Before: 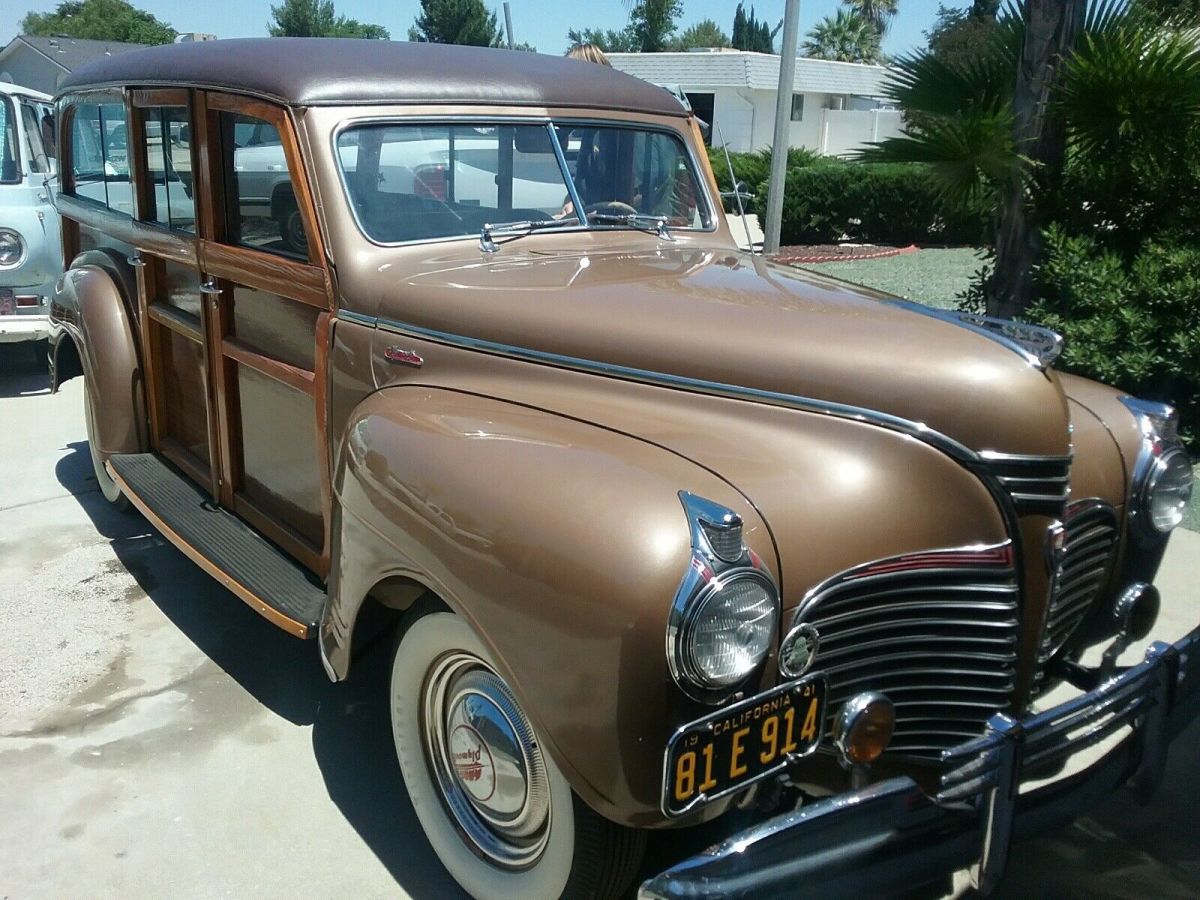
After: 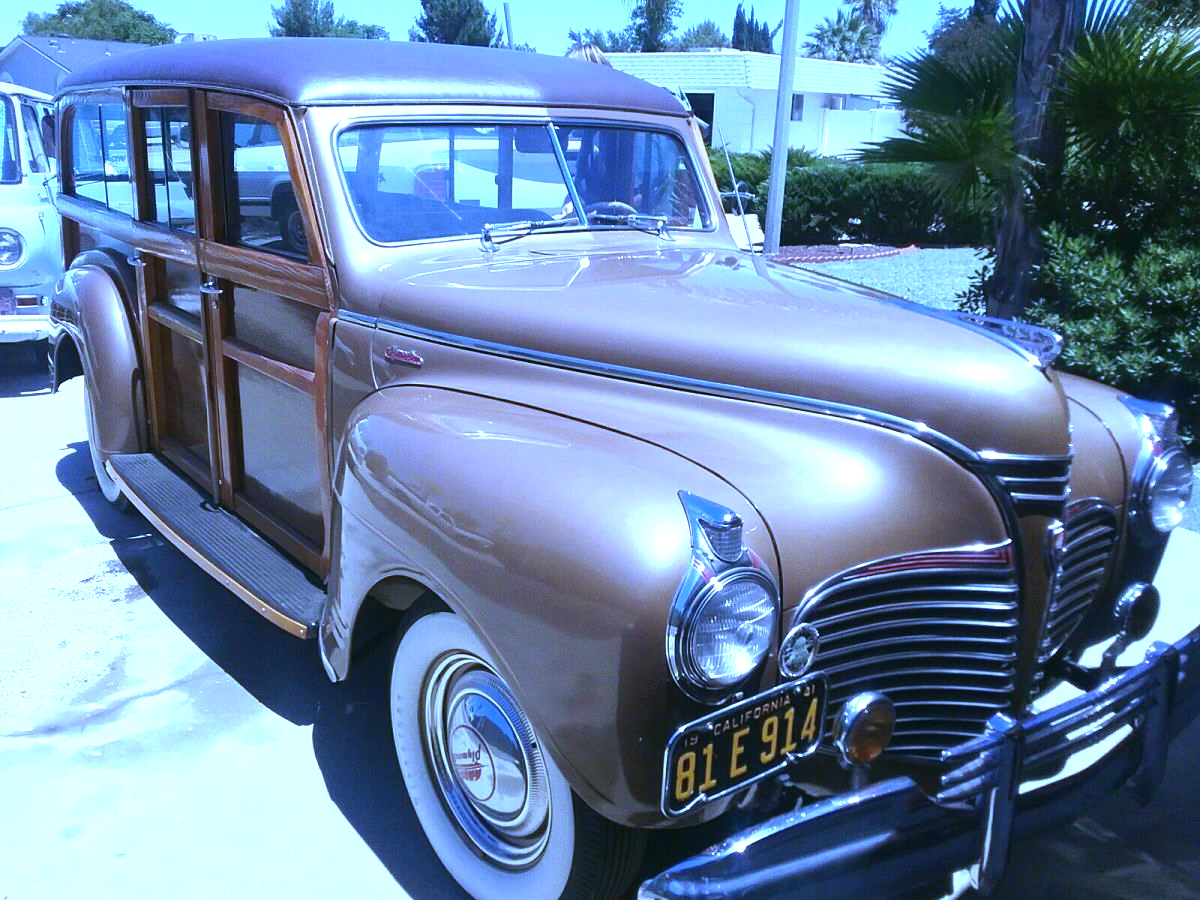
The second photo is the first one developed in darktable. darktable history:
white balance: red 0.98, blue 1.61
exposure: black level correction -0.002, exposure 0.54 EV, compensate highlight preservation false
color balance: mode lift, gamma, gain (sRGB), lift [0.997, 0.979, 1.021, 1.011], gamma [1, 1.084, 0.916, 0.998], gain [1, 0.87, 1.13, 1.101], contrast 4.55%, contrast fulcrum 38.24%, output saturation 104.09%
